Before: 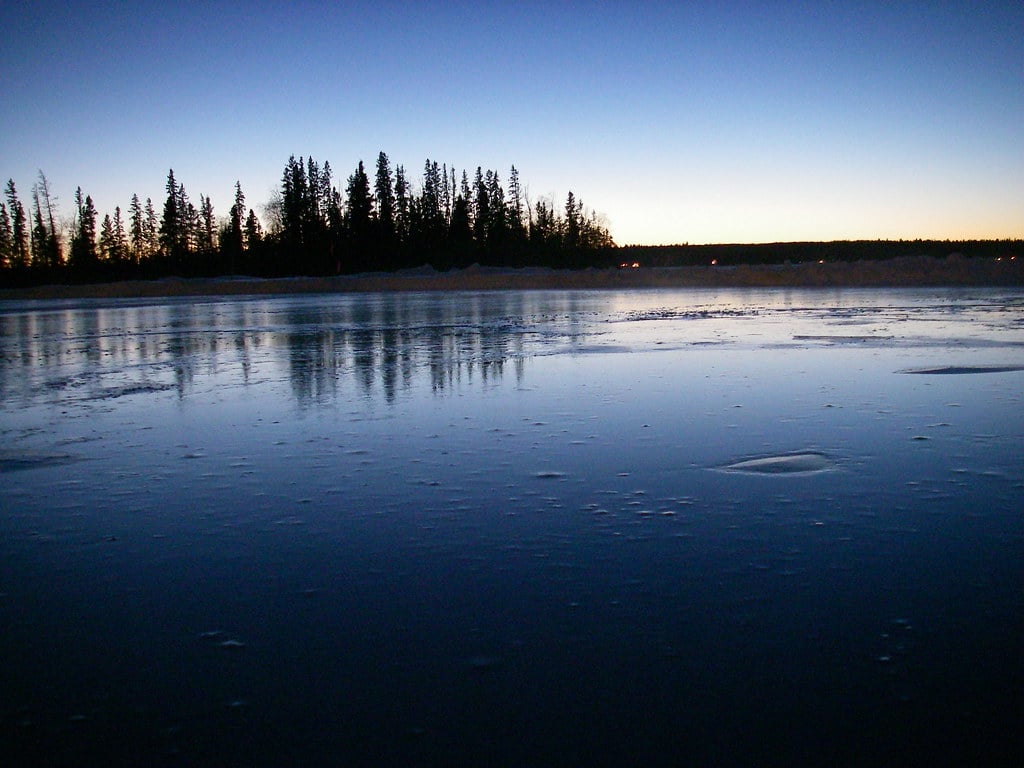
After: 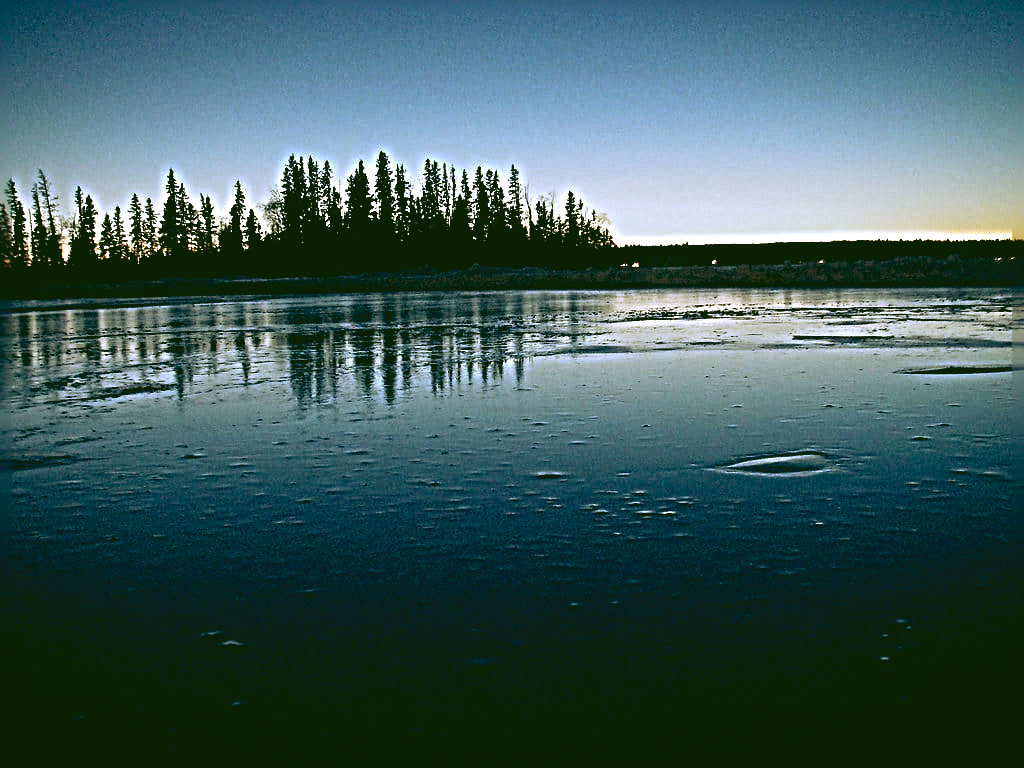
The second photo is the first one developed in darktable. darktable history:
rgb curve: curves: ch0 [(0.123, 0.061) (0.995, 0.887)]; ch1 [(0.06, 0.116) (1, 0.906)]; ch2 [(0, 0) (0.824, 0.69) (1, 1)], mode RGB, independent channels, compensate middle gray true
sharpen: radius 6.3, amount 1.8, threshold 0
